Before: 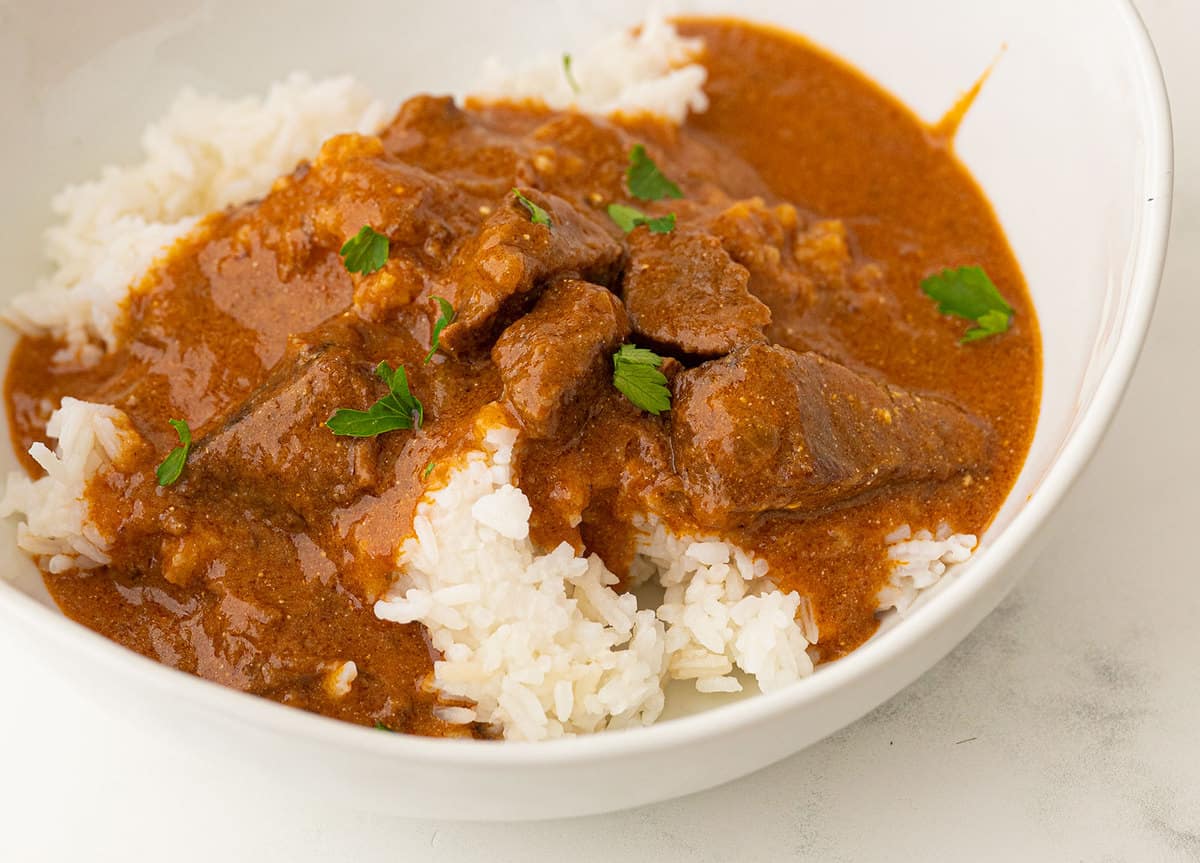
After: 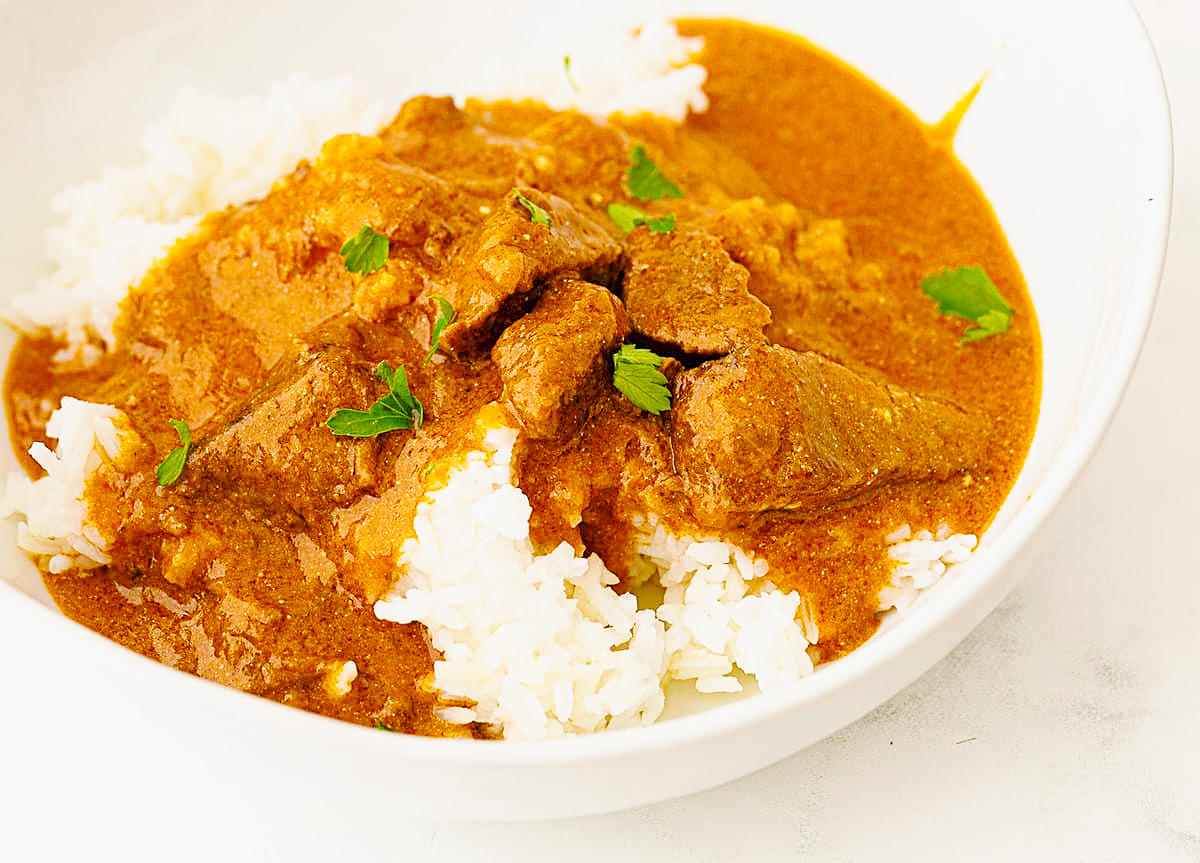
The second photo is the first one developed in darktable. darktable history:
base curve: curves: ch0 [(0, 0) (0.025, 0.046) (0.112, 0.277) (0.467, 0.74) (0.814, 0.929) (1, 0.942)], preserve colors none
color balance rgb: shadows lift › luminance -9.044%, shadows fall-off 101.513%, perceptual saturation grading › global saturation 0.88%, perceptual saturation grading › mid-tones 6.292%, perceptual saturation grading › shadows 71.214%, mask middle-gray fulcrum 22.551%, global vibrance 14.39%
sharpen: on, module defaults
